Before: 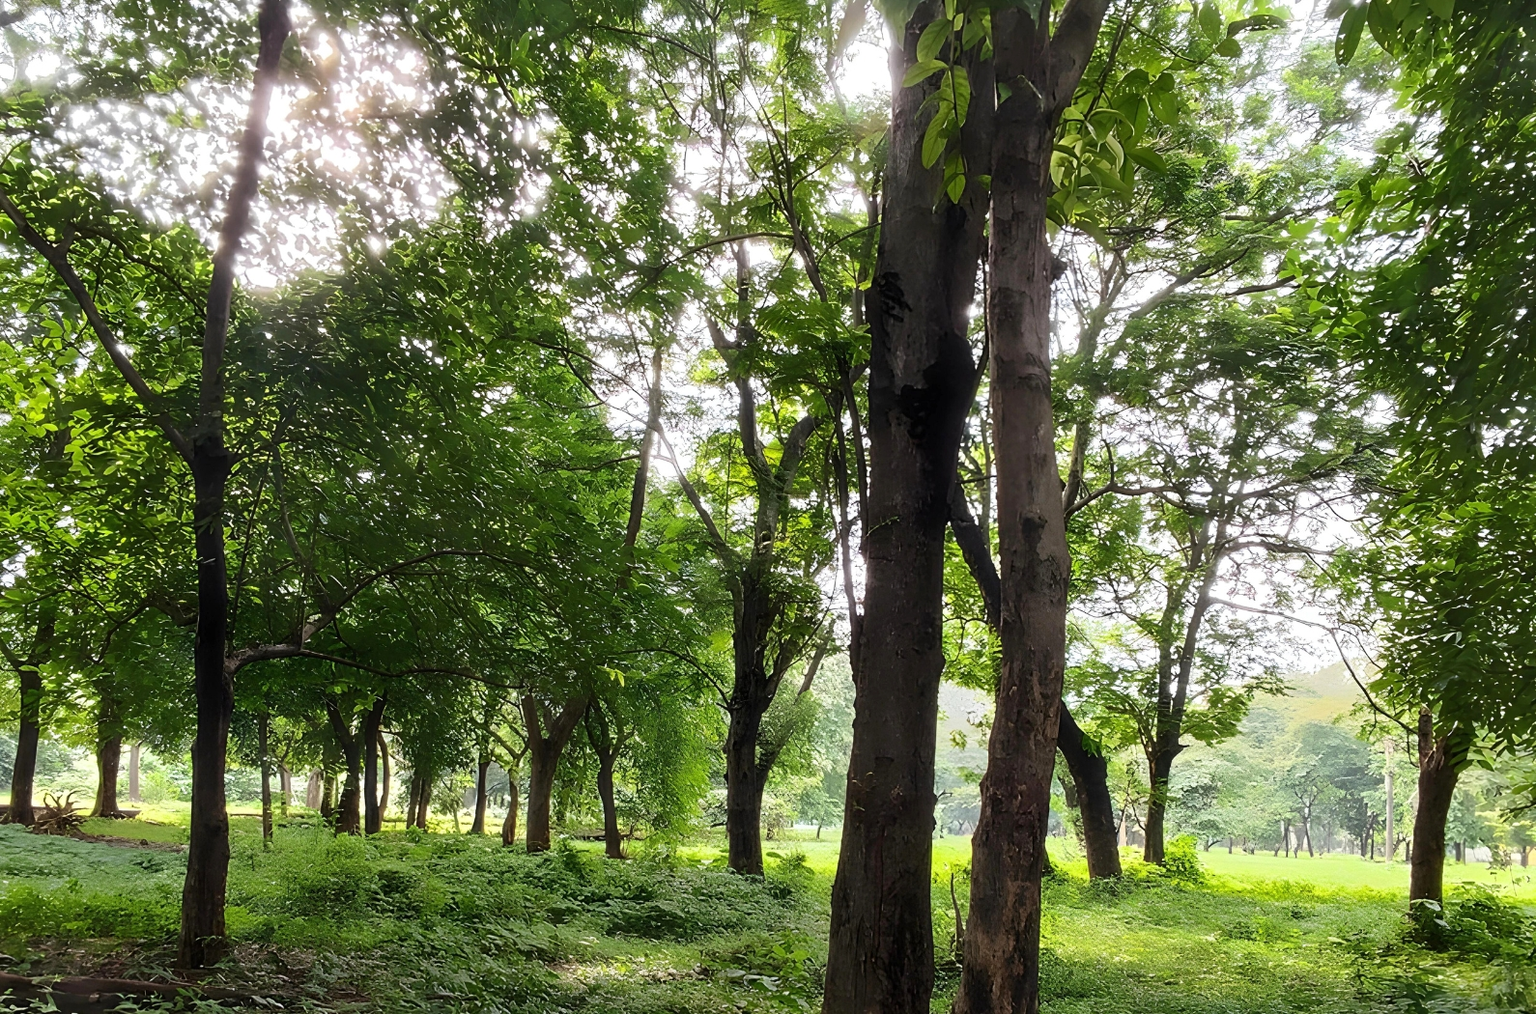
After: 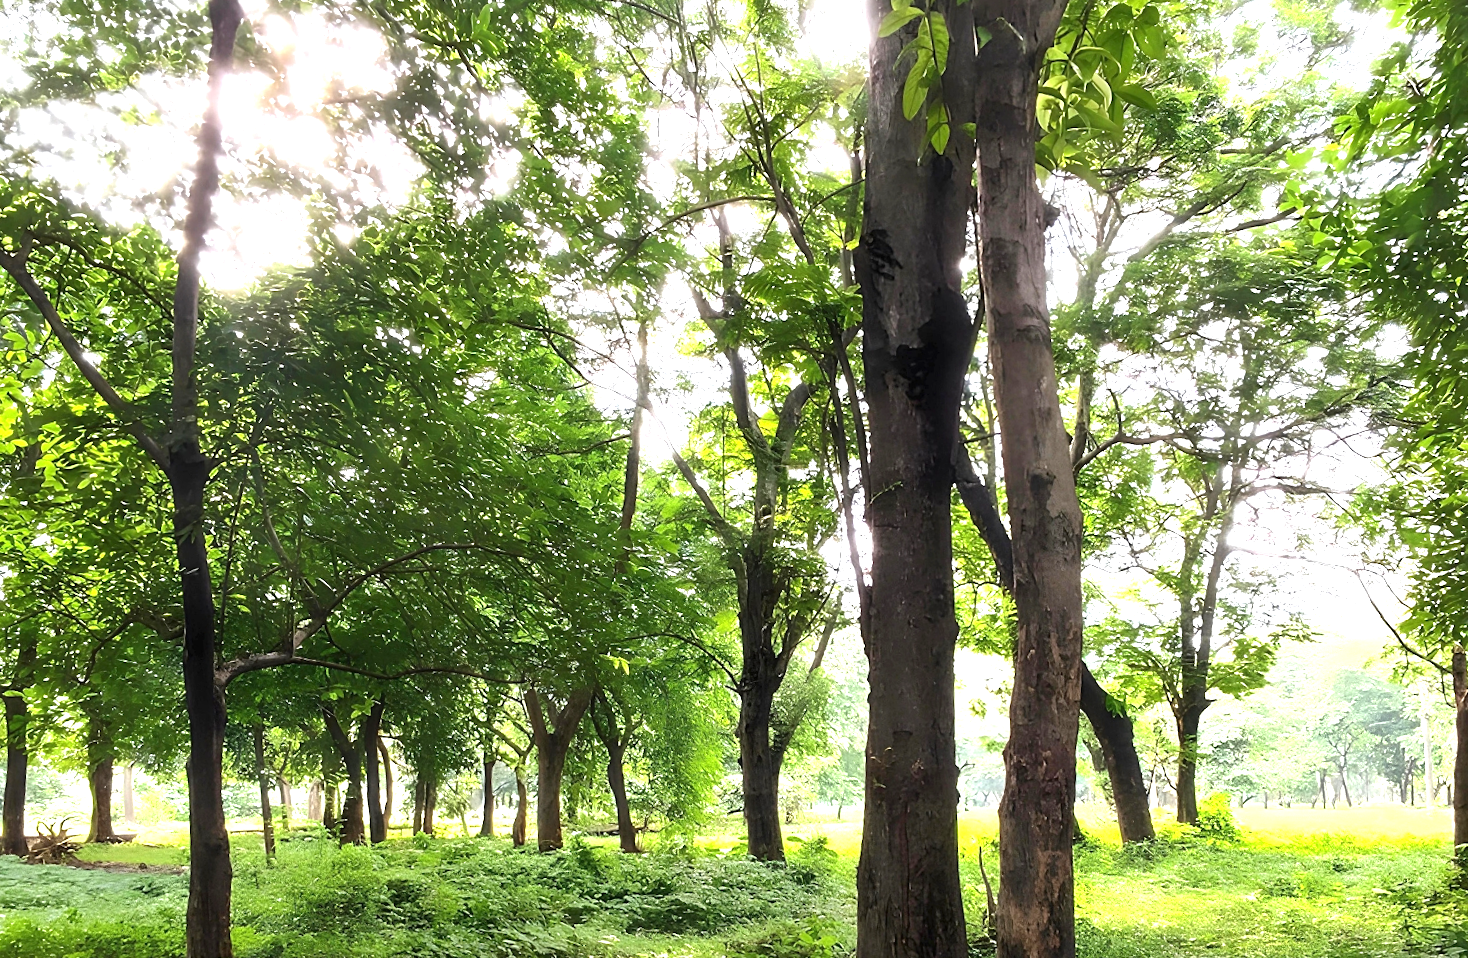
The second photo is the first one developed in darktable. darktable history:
crop: right 4.126%, bottom 0.031%
exposure: black level correction 0, exposure 1.1 EV, compensate highlight preservation false
rotate and perspective: rotation -3.52°, crop left 0.036, crop right 0.964, crop top 0.081, crop bottom 0.919
